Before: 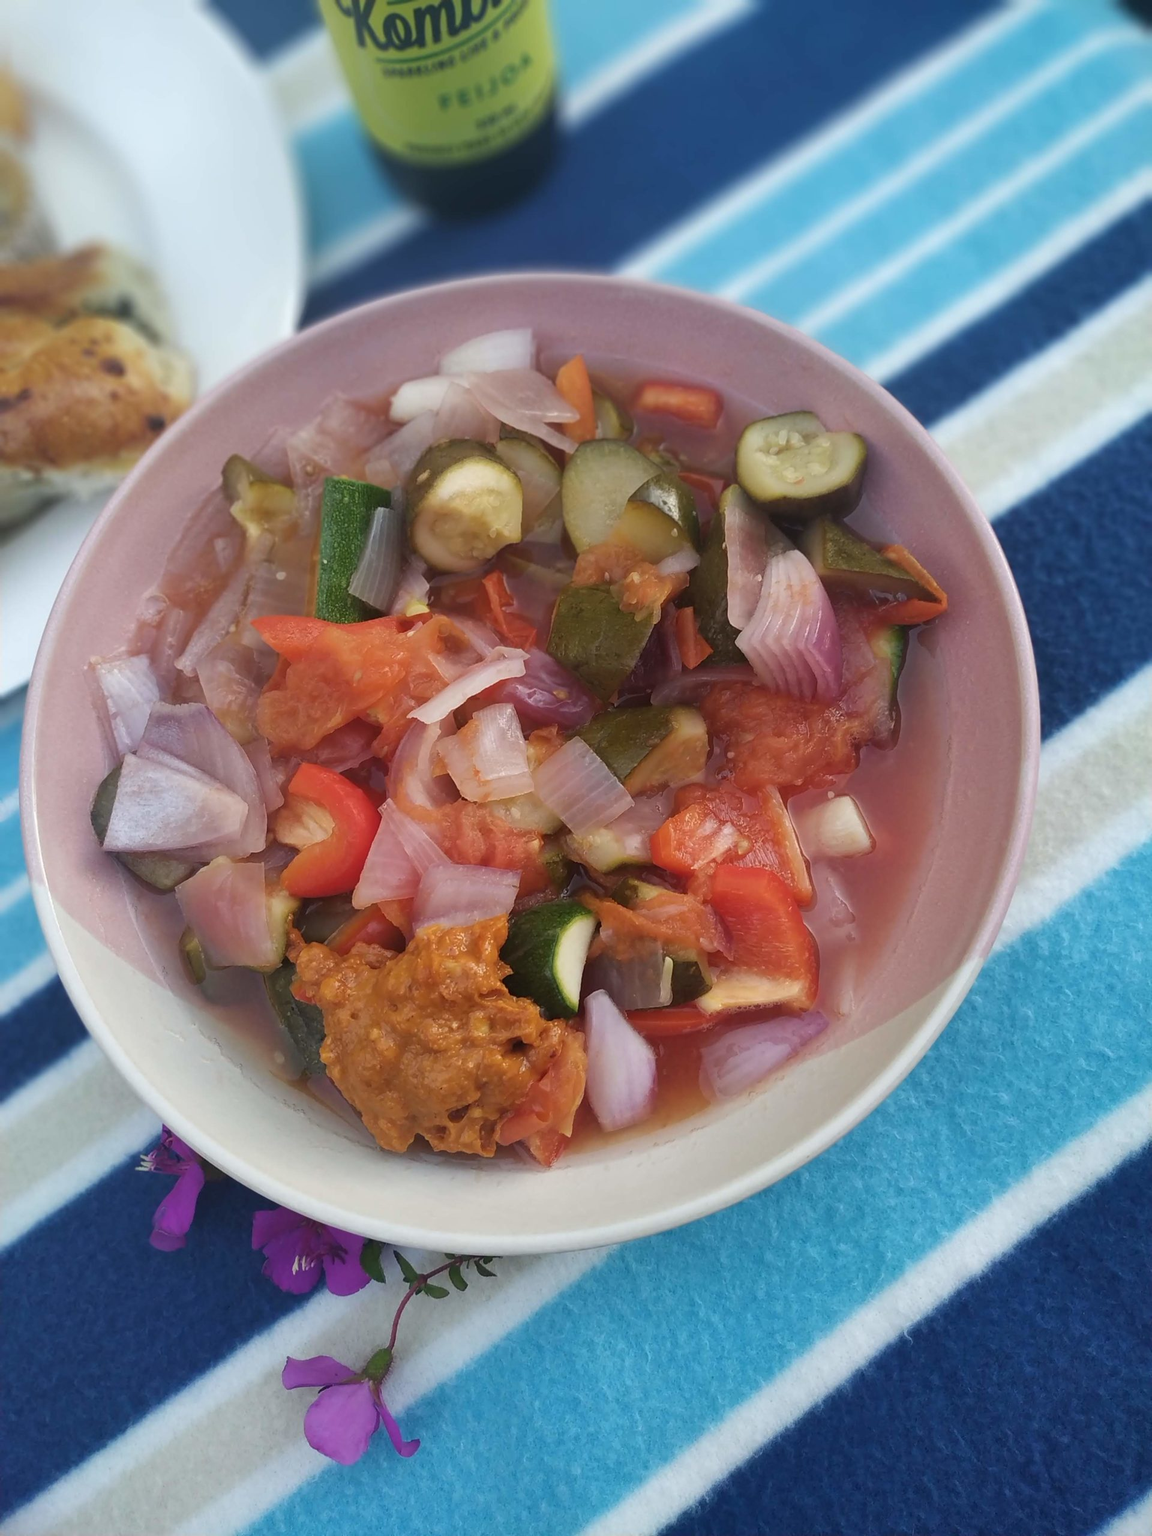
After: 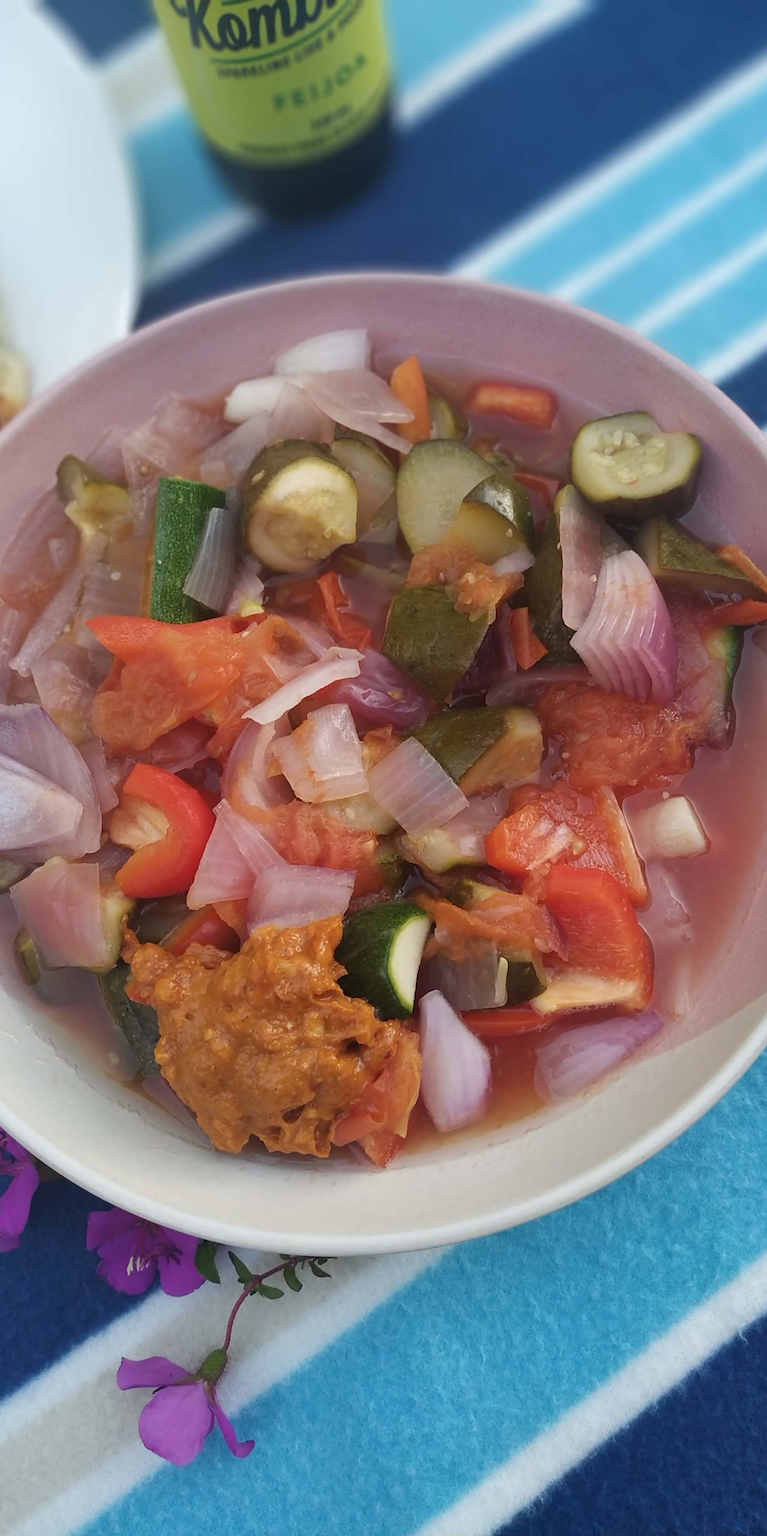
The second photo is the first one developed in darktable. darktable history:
crop and rotate: left 14.385%, right 18.954%
